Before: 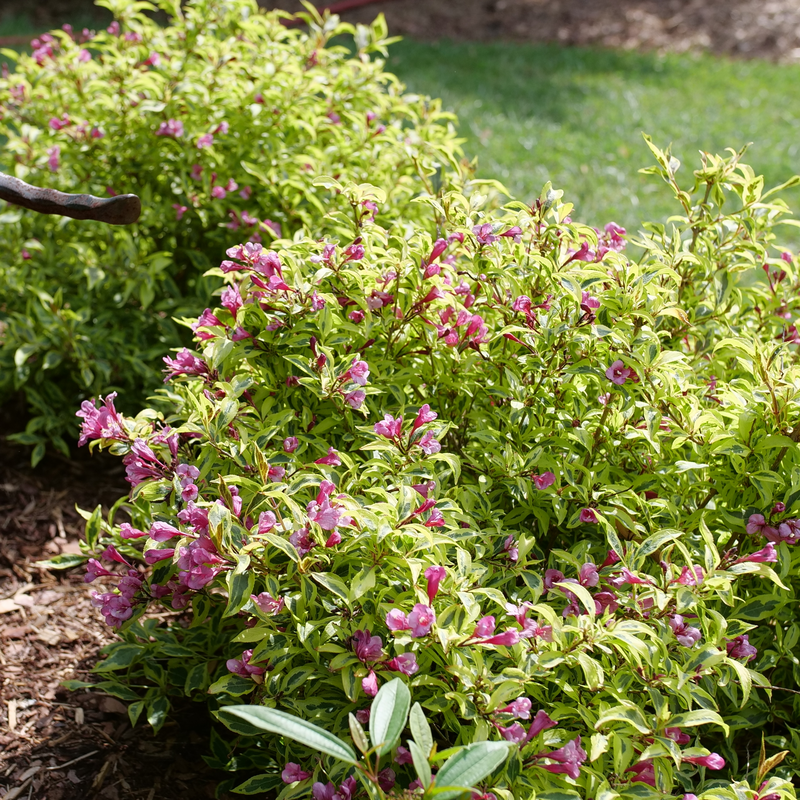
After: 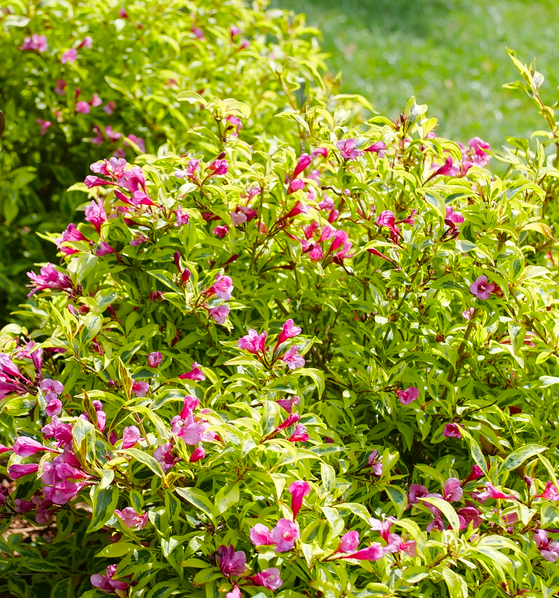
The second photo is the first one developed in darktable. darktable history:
white balance: emerald 1
color balance rgb: perceptual saturation grading › global saturation 25%, perceptual brilliance grading › mid-tones 10%, perceptual brilliance grading › shadows 15%, global vibrance 20%
crop and rotate: left 17.046%, top 10.659%, right 12.989%, bottom 14.553%
